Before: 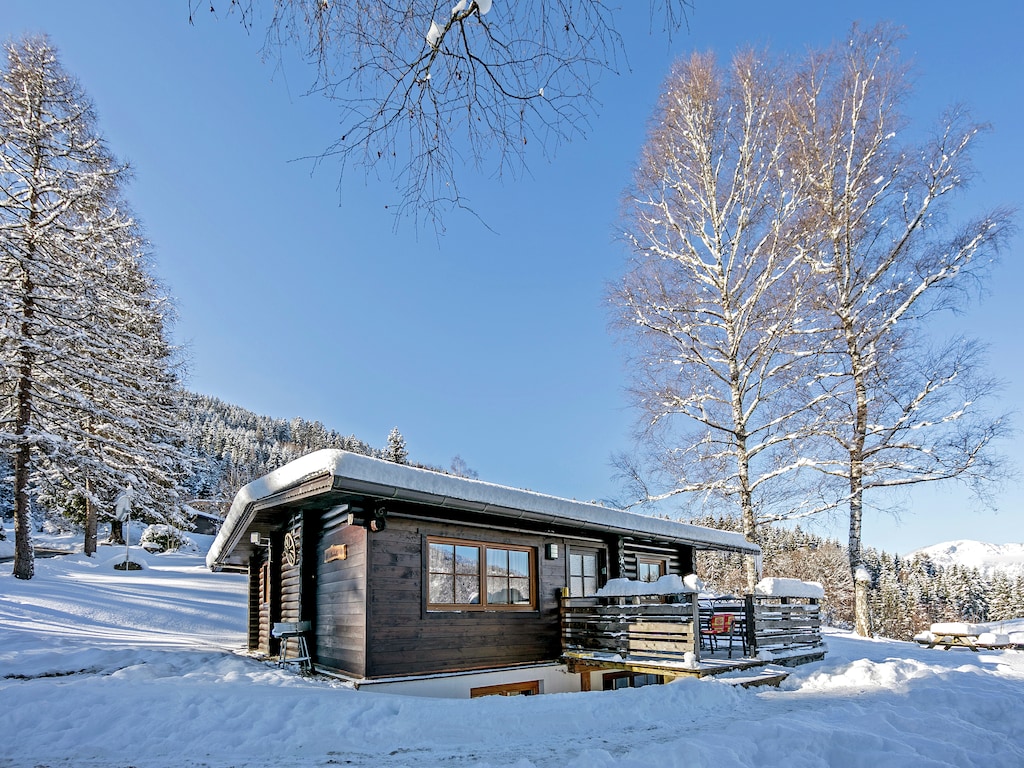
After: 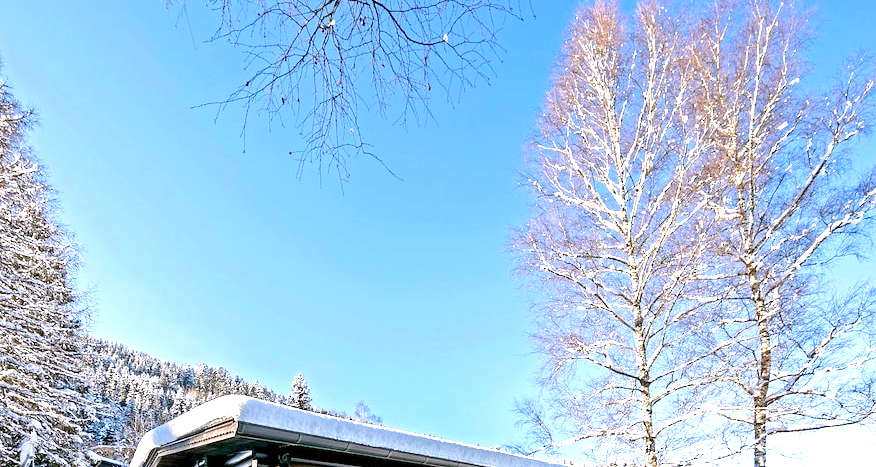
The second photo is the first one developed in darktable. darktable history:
crop and rotate: left 9.412%, top 7.119%, right 4.956%, bottom 32.001%
color balance rgb: highlights gain › chroma 1.482%, highlights gain › hue 307.21°, linear chroma grading › global chroma 14.491%, perceptual saturation grading › global saturation -0.406%, perceptual brilliance grading › global brilliance 29.395%
